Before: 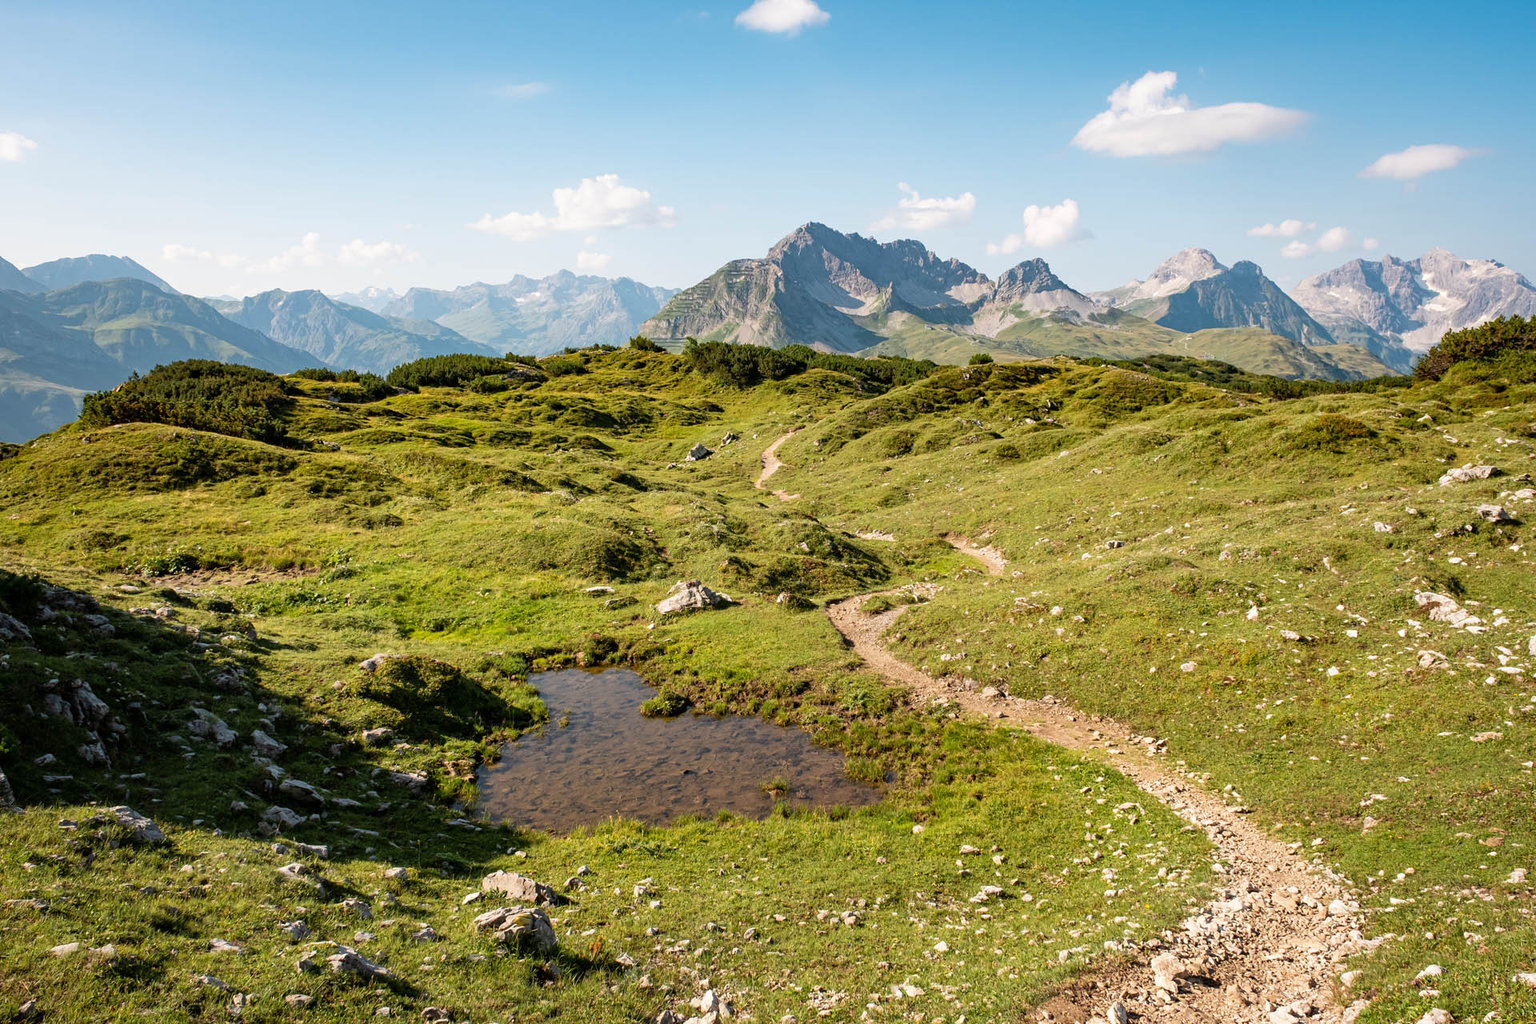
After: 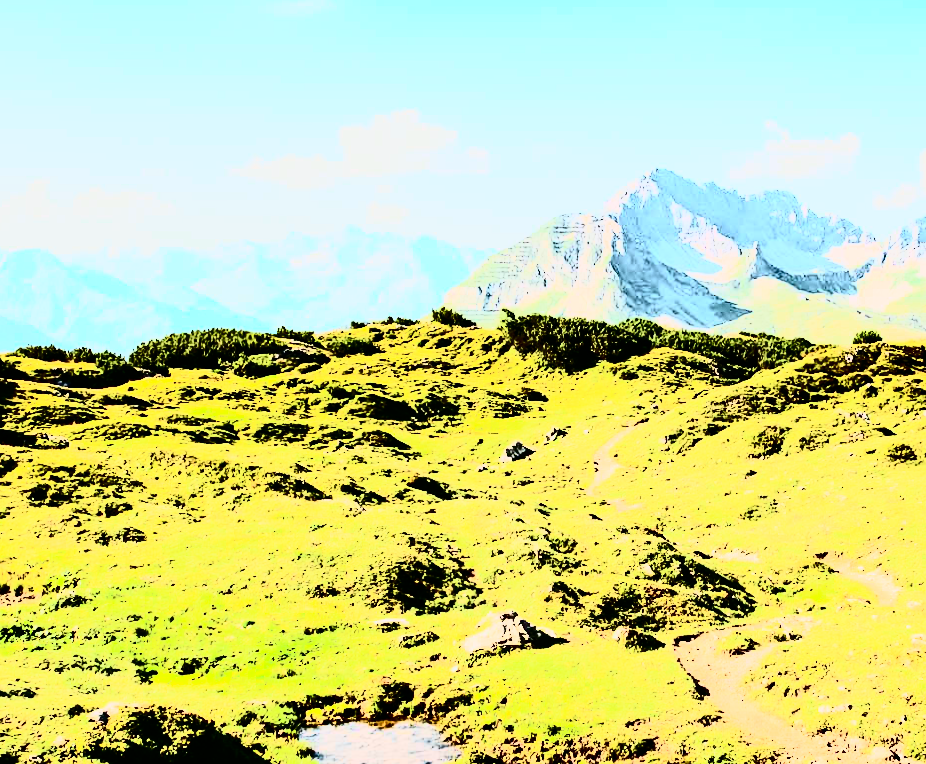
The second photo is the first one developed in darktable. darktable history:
crop: left 17.835%, top 7.675%, right 32.881%, bottom 32.213%
tone curve: curves: ch0 [(0, 0) (0.181, 0.087) (0.498, 0.485) (0.78, 0.742) (0.993, 0.954)]; ch1 [(0, 0) (0.311, 0.149) (0.395, 0.349) (0.488, 0.477) (0.612, 0.641) (1, 1)]; ch2 [(0, 0) (0.5, 0.5) (0.638, 0.667) (1, 1)], color space Lab, independent channels, preserve colors none
contrast brightness saturation: contrast 0.93, brightness 0.2
base curve: curves: ch0 [(0, 0) (0.297, 0.298) (1, 1)], preserve colors none
rgb curve: curves: ch0 [(0, 0) (0.21, 0.15) (0.24, 0.21) (0.5, 0.75) (0.75, 0.96) (0.89, 0.99) (1, 1)]; ch1 [(0, 0.02) (0.21, 0.13) (0.25, 0.2) (0.5, 0.67) (0.75, 0.9) (0.89, 0.97) (1, 1)]; ch2 [(0, 0.02) (0.21, 0.13) (0.25, 0.2) (0.5, 0.67) (0.75, 0.9) (0.89, 0.97) (1, 1)], compensate middle gray true
rotate and perspective: rotation 0.226°, lens shift (vertical) -0.042, crop left 0.023, crop right 0.982, crop top 0.006, crop bottom 0.994
